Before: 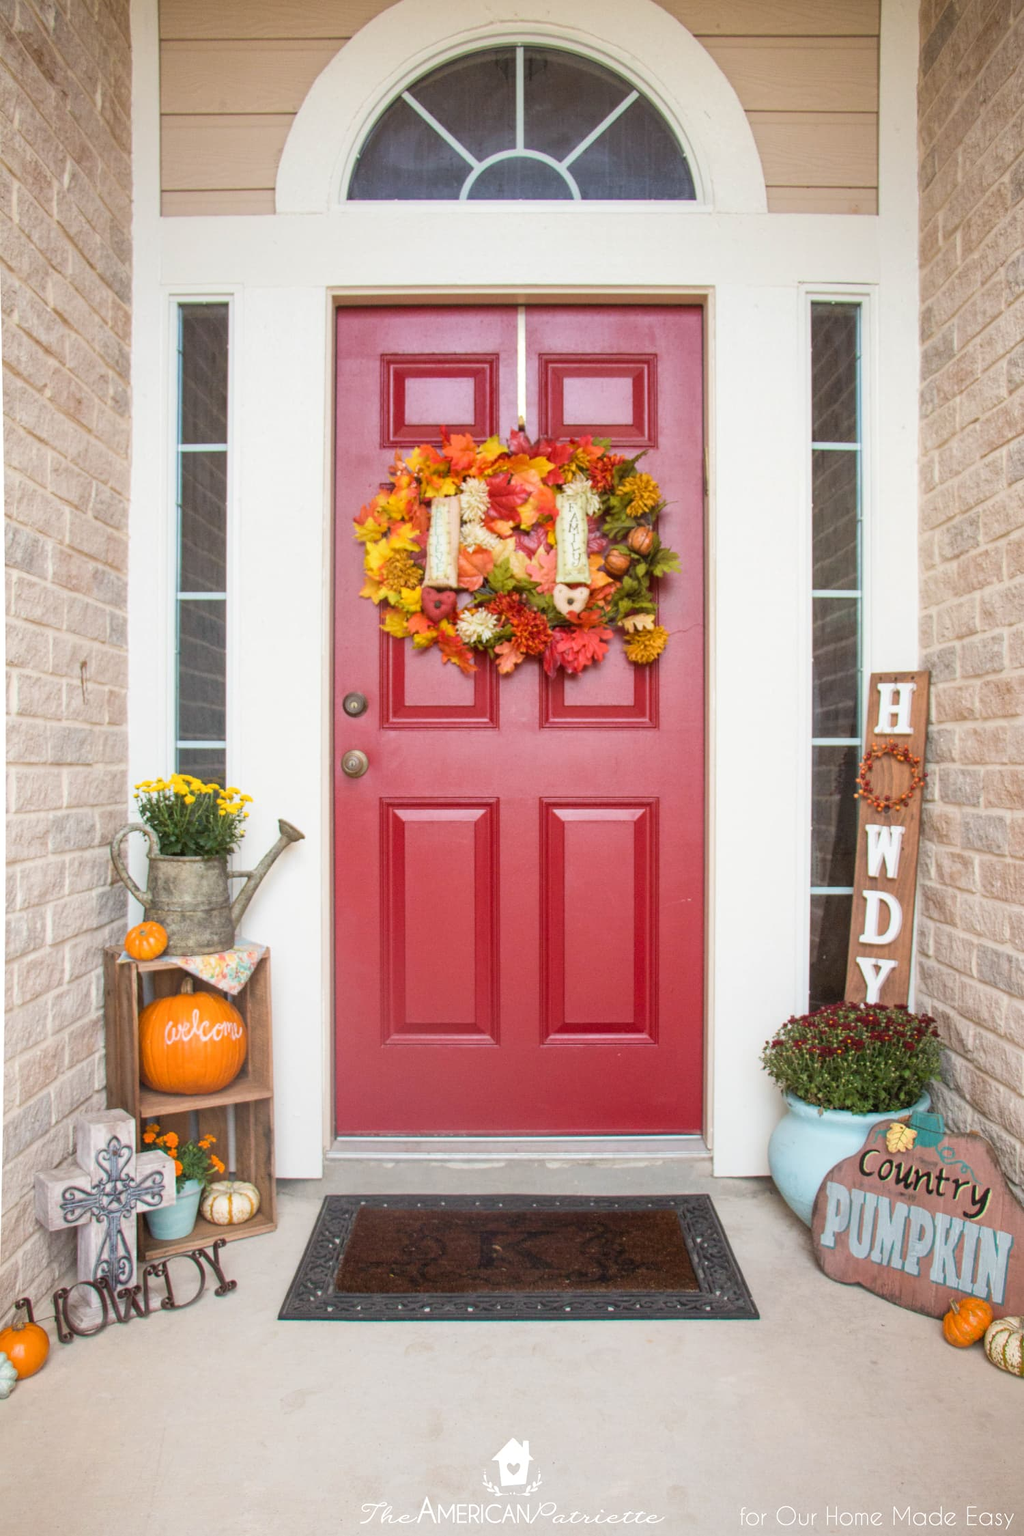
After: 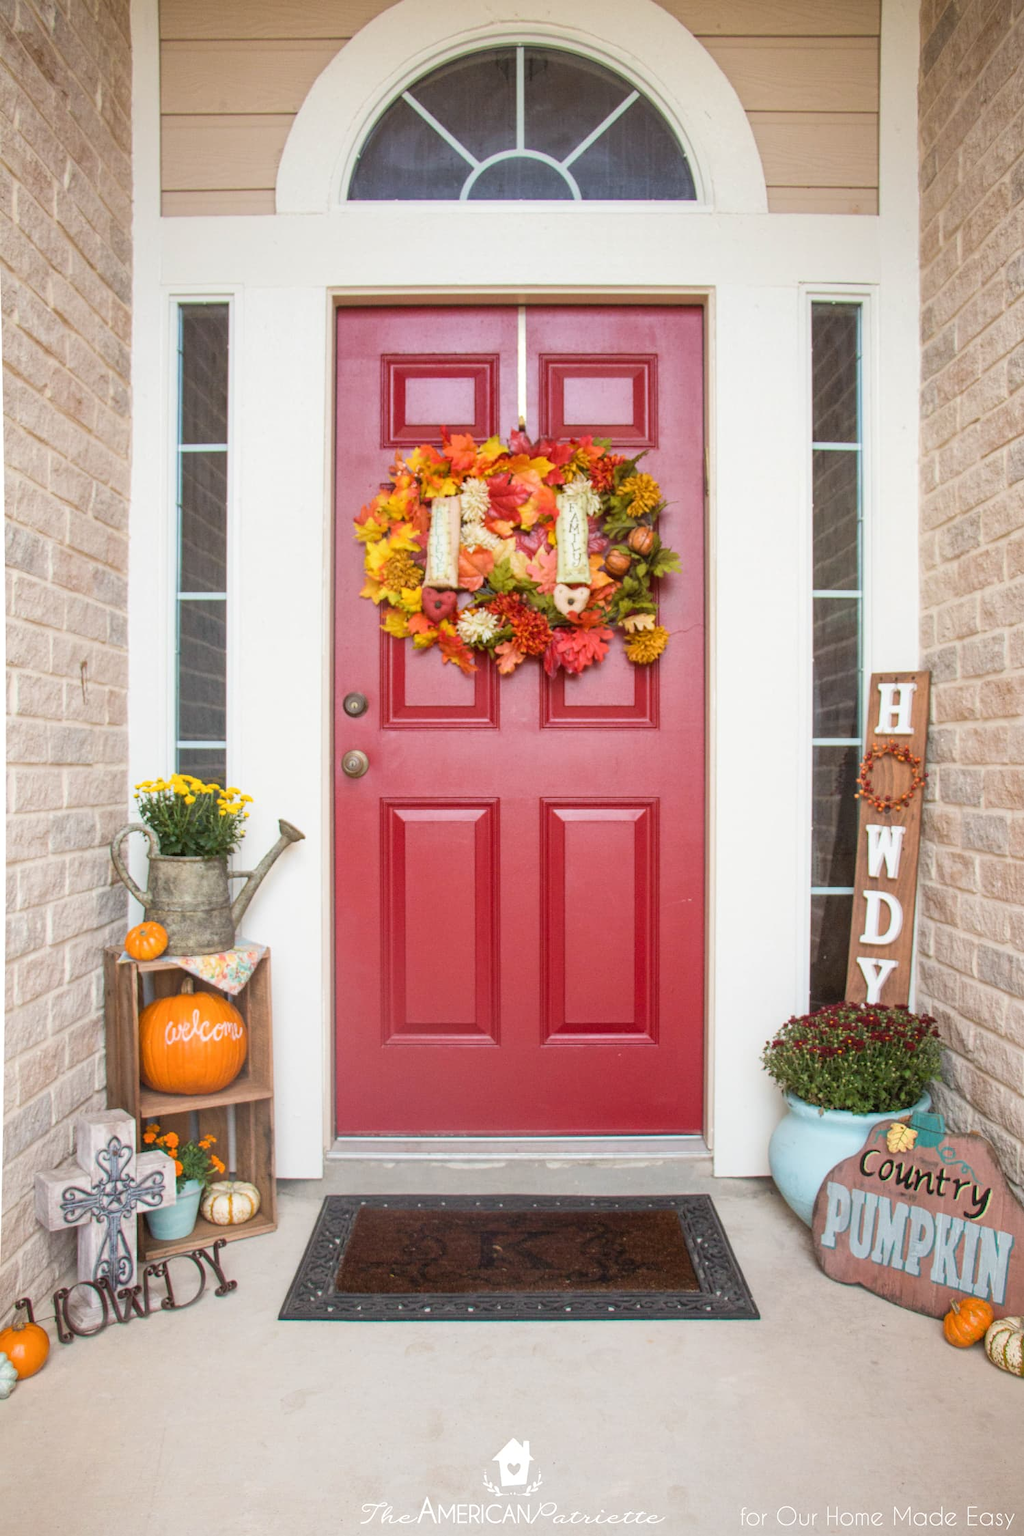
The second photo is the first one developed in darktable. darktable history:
color calibration: illuminant same as pipeline (D50), adaptation XYZ, x 0.345, y 0.357, temperature 5015.17 K
